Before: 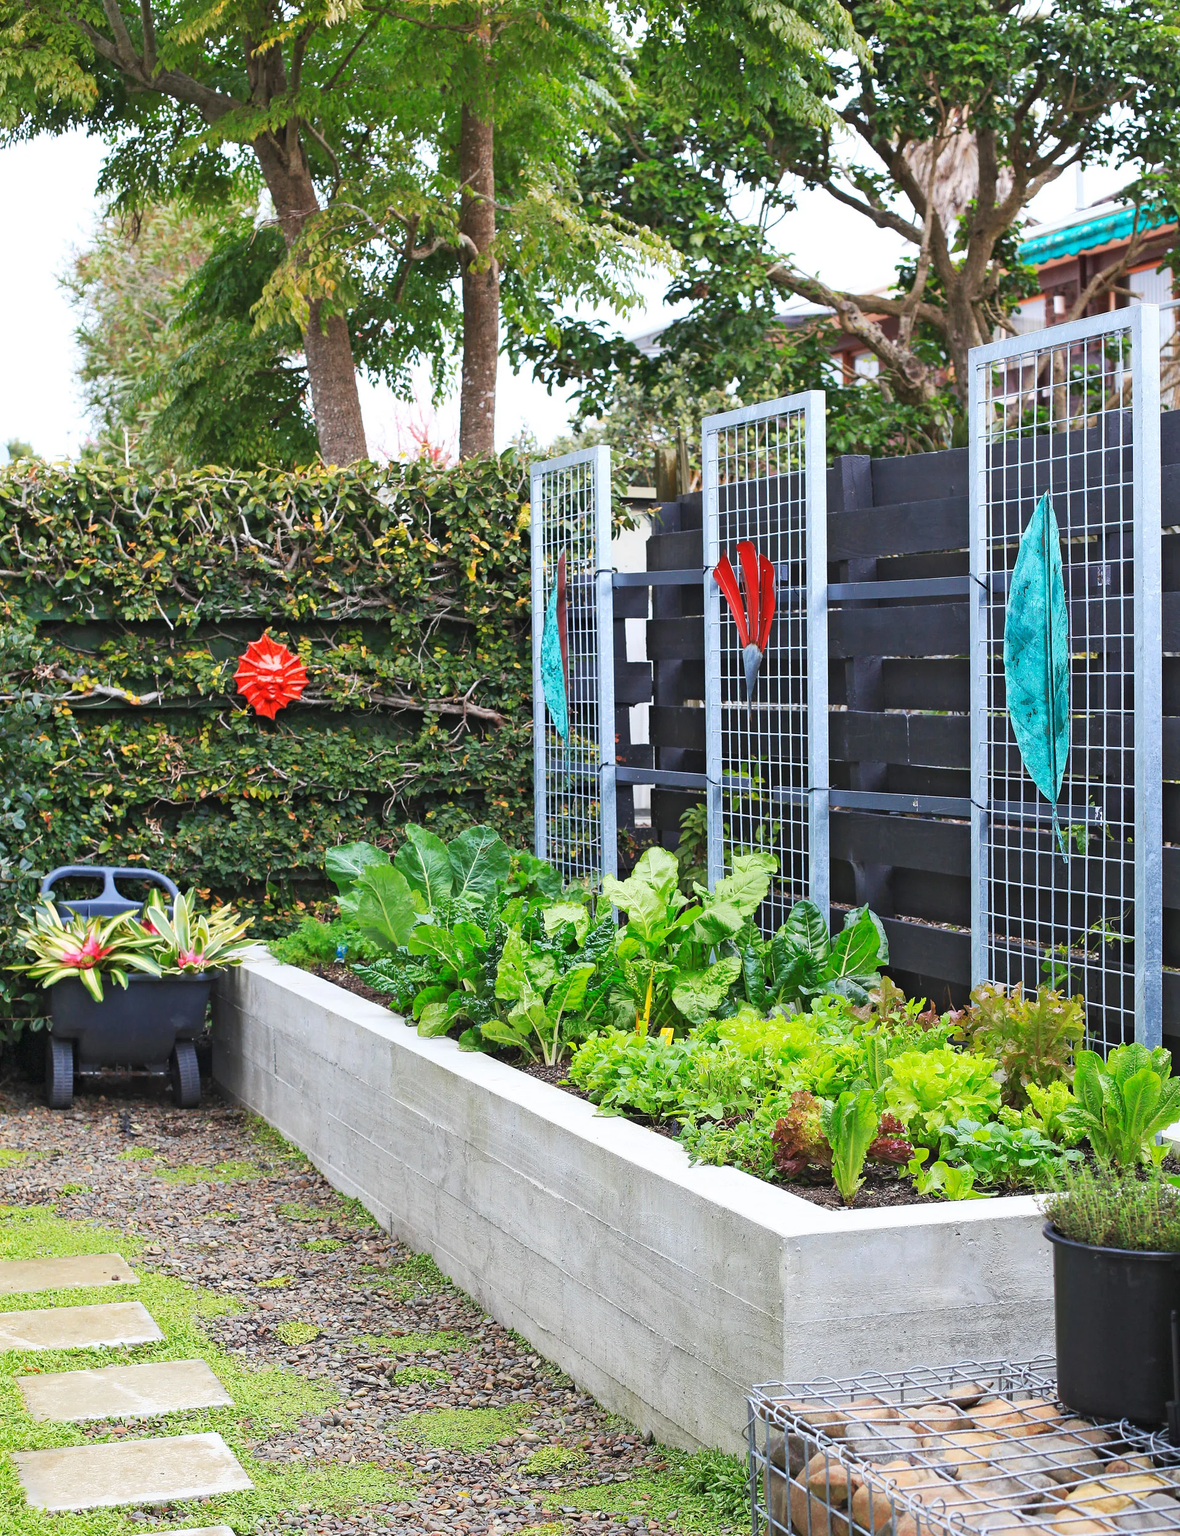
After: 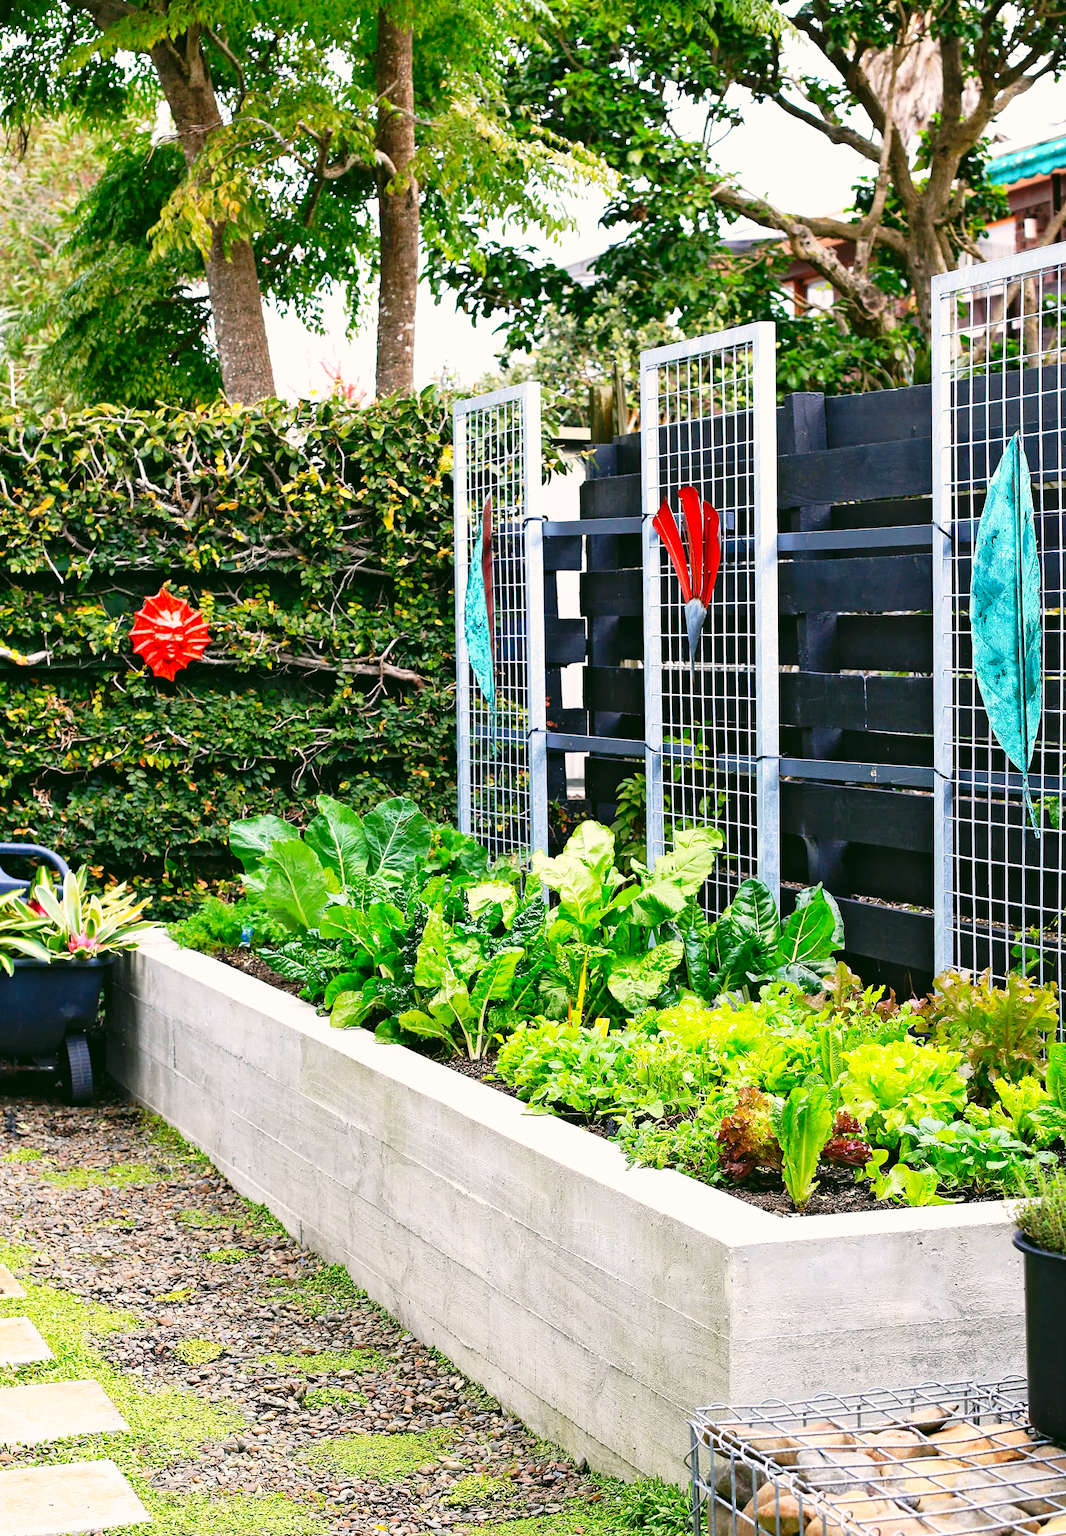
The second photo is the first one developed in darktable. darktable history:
tone curve: curves: ch0 [(0, 0) (0.003, 0.033) (0.011, 0.033) (0.025, 0.036) (0.044, 0.039) (0.069, 0.04) (0.1, 0.043) (0.136, 0.052) (0.177, 0.085) (0.224, 0.14) (0.277, 0.225) (0.335, 0.333) (0.399, 0.419) (0.468, 0.51) (0.543, 0.603) (0.623, 0.713) (0.709, 0.808) (0.801, 0.901) (0.898, 0.98) (1, 1)], preserve colors none
color correction: highlights a* 4.02, highlights b* 4.98, shadows a* -7.55, shadows b* 4.98
crop: left 9.807%, top 6.259%, right 7.334%, bottom 2.177%
